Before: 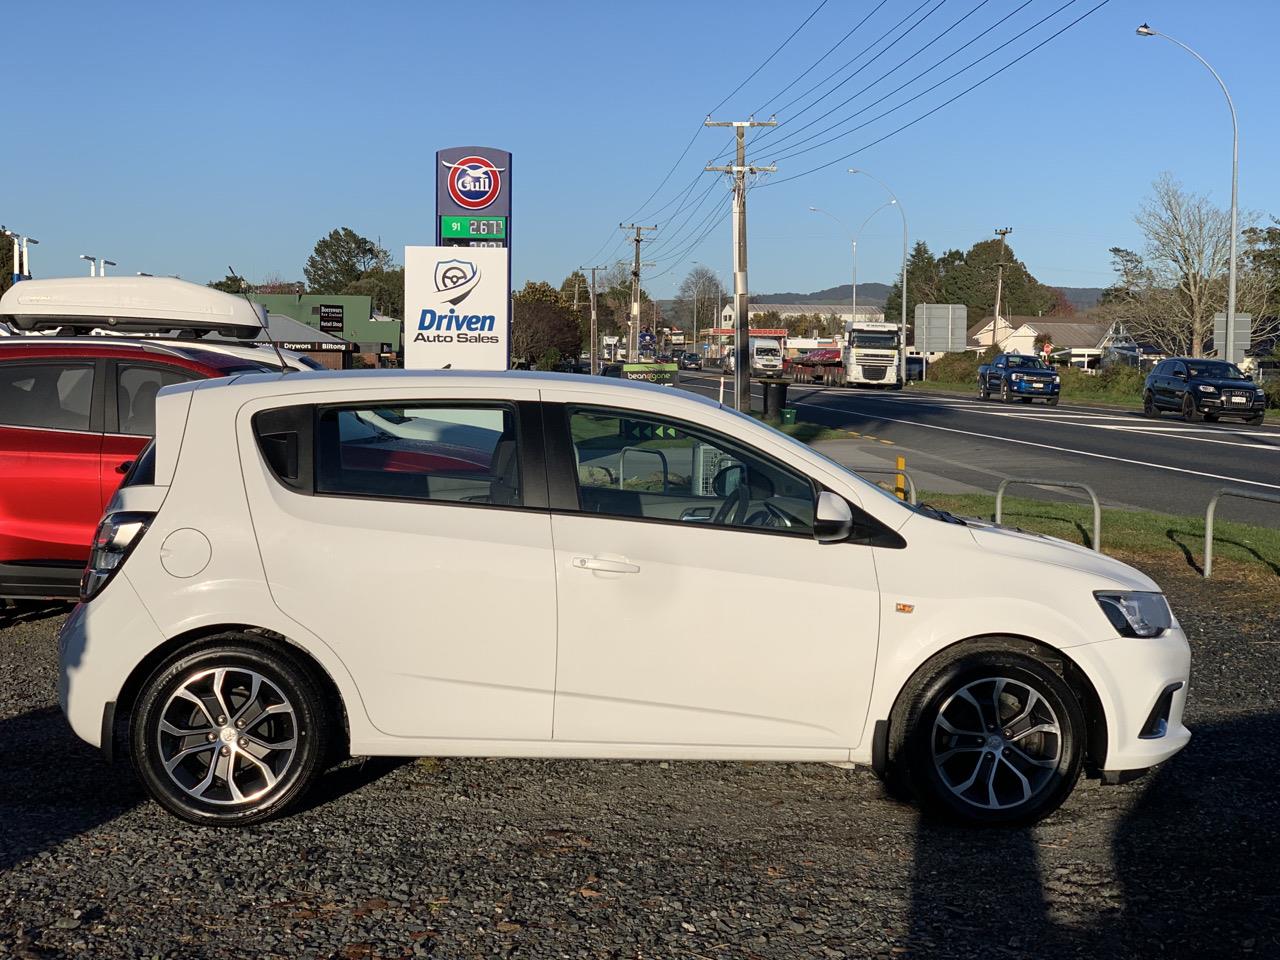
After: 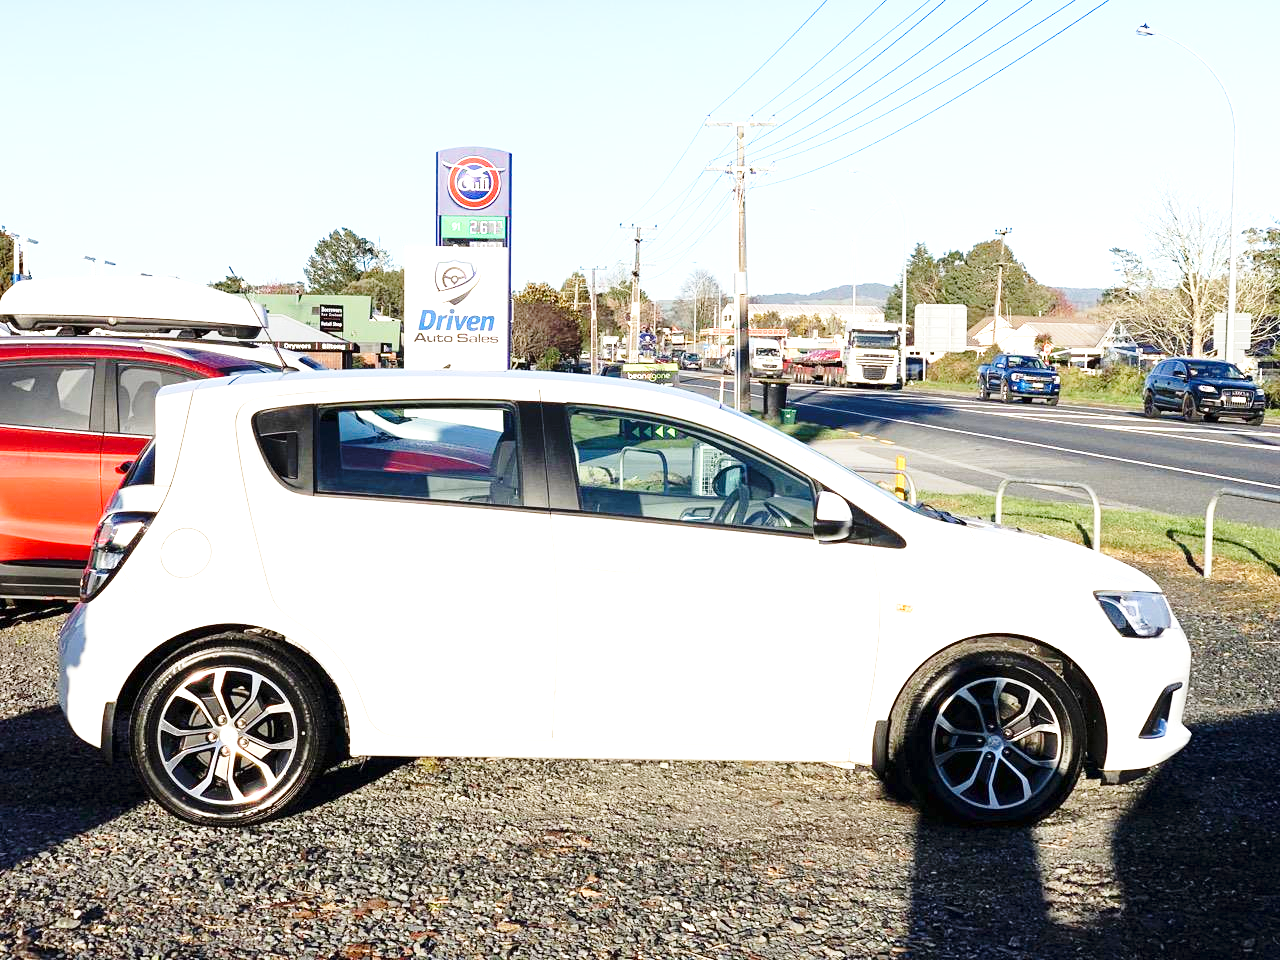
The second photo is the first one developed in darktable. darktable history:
exposure: exposure 1.5 EV, compensate highlight preservation false
base curve: curves: ch0 [(0, 0) (0.028, 0.03) (0.121, 0.232) (0.46, 0.748) (0.859, 0.968) (1, 1)], preserve colors none
